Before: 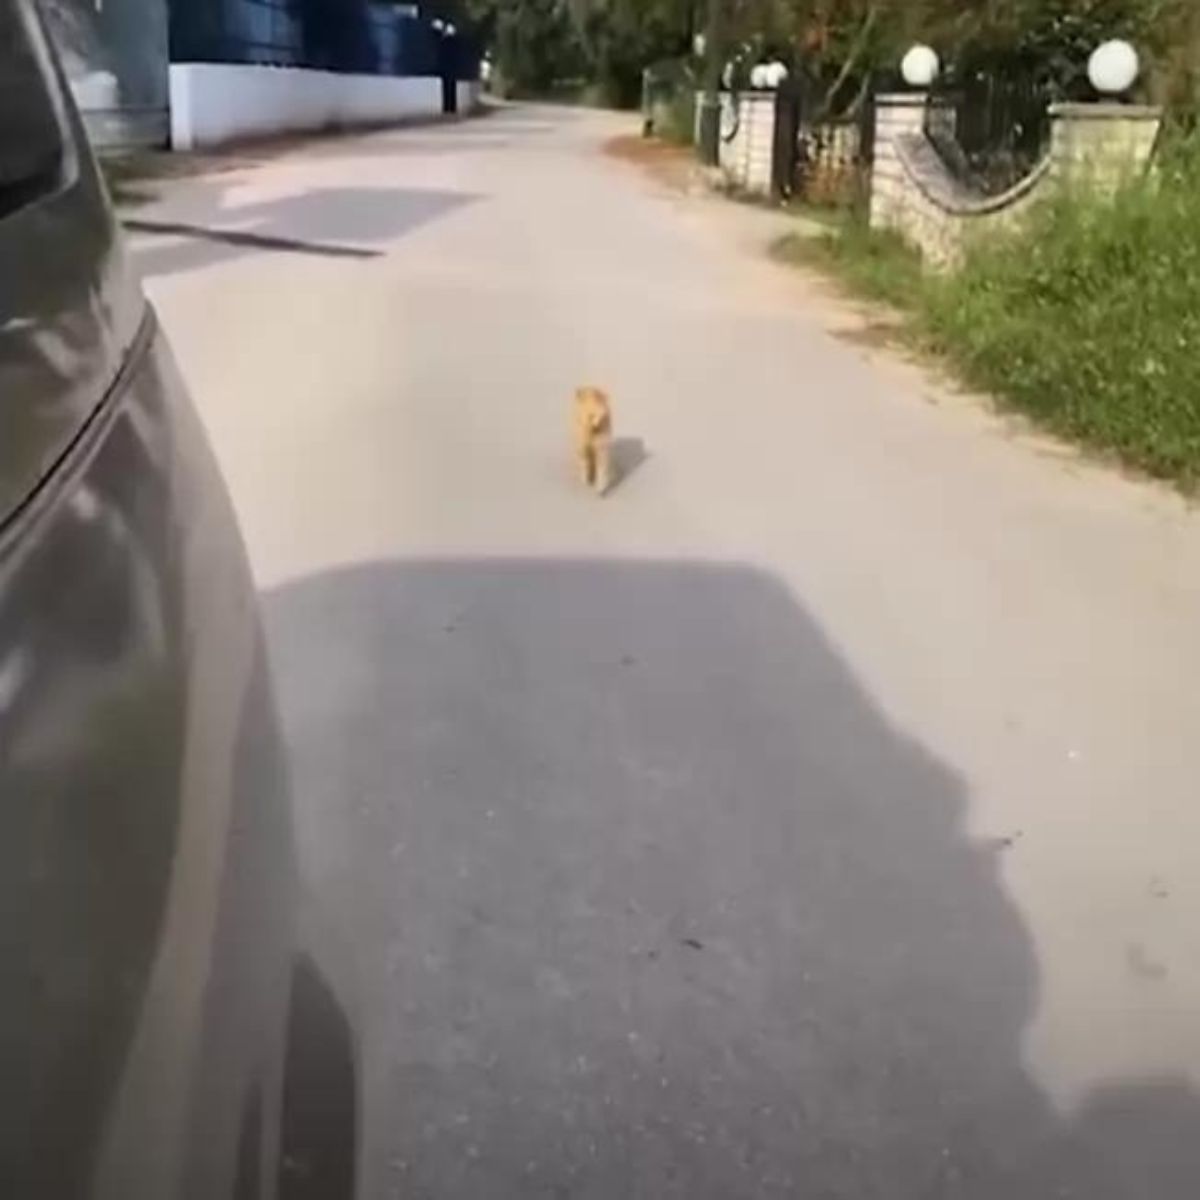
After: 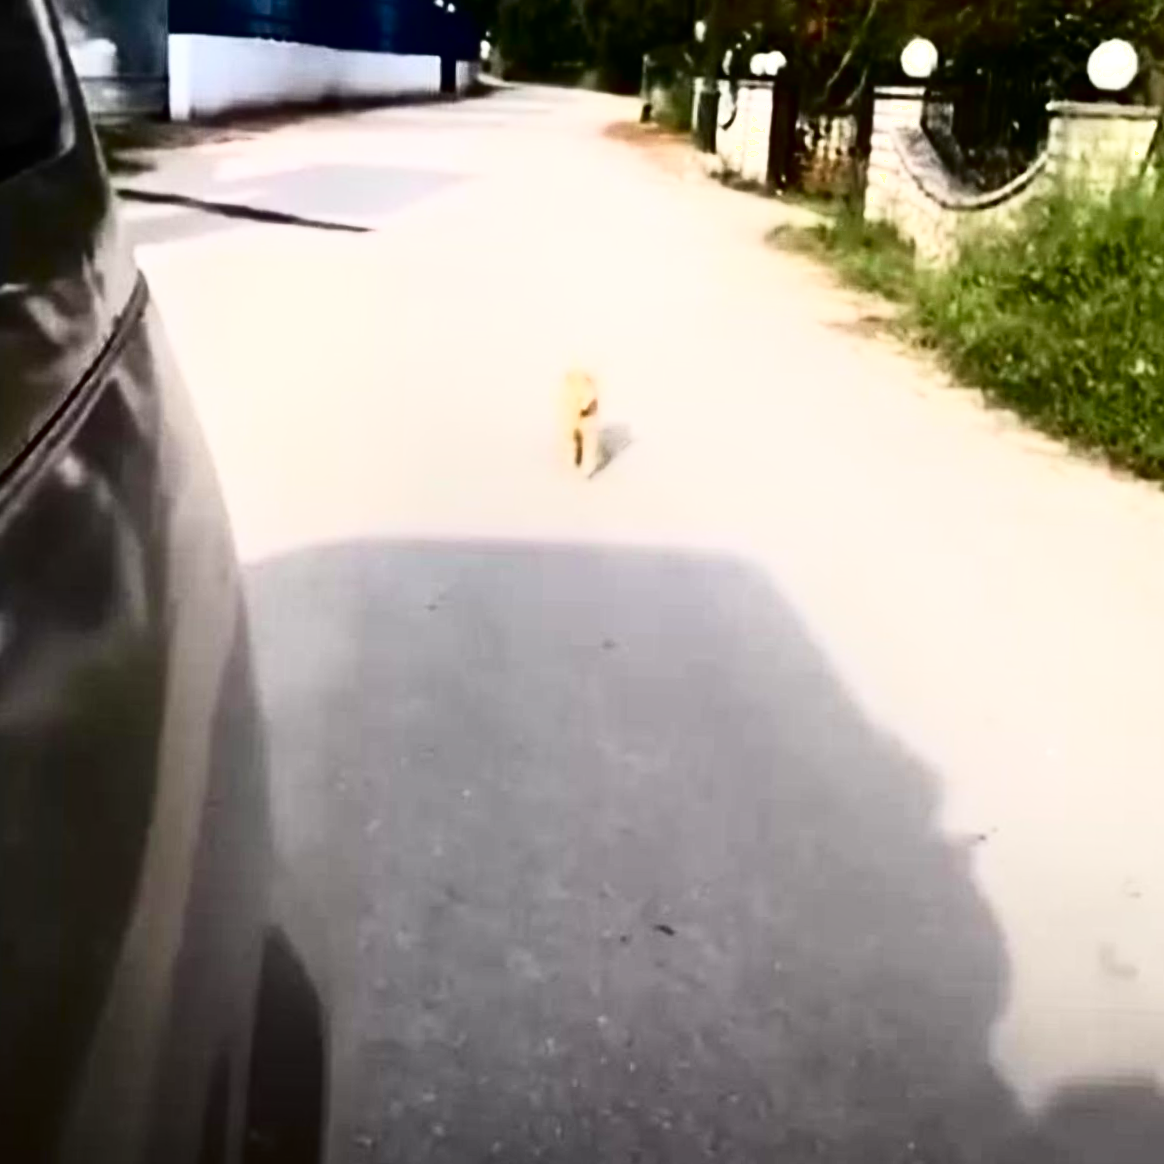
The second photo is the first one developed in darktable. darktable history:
contrast brightness saturation: contrast 0.24, brightness -0.225, saturation 0.144
exposure: exposure 0.552 EV, compensate exposure bias true, compensate highlight preservation false
shadows and highlights: shadows -61.33, white point adjustment -5.26, highlights 59.86
base curve: curves: ch0 [(0, 0) (0.283, 0.295) (1, 1)], preserve colors none
crop and rotate: angle -1.79°
